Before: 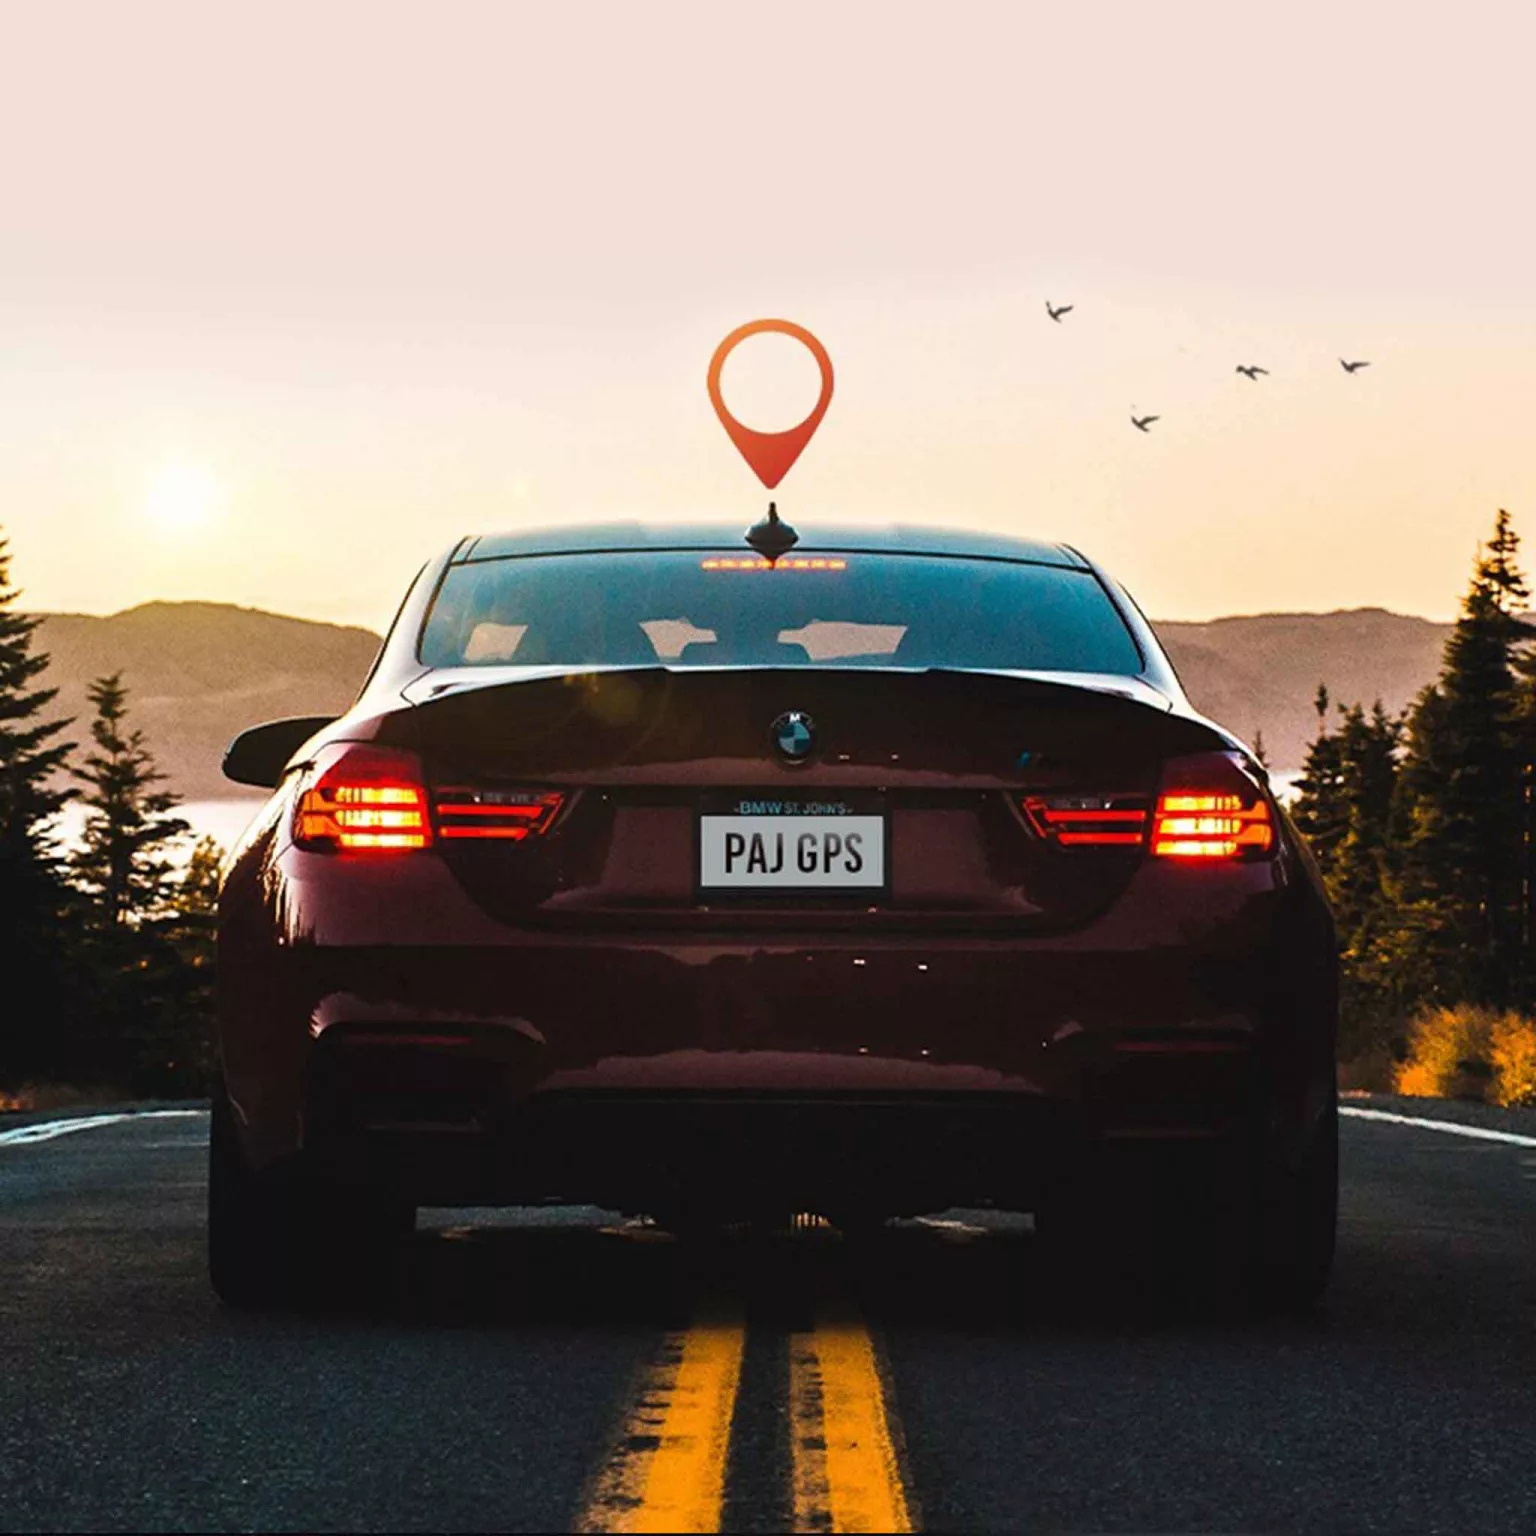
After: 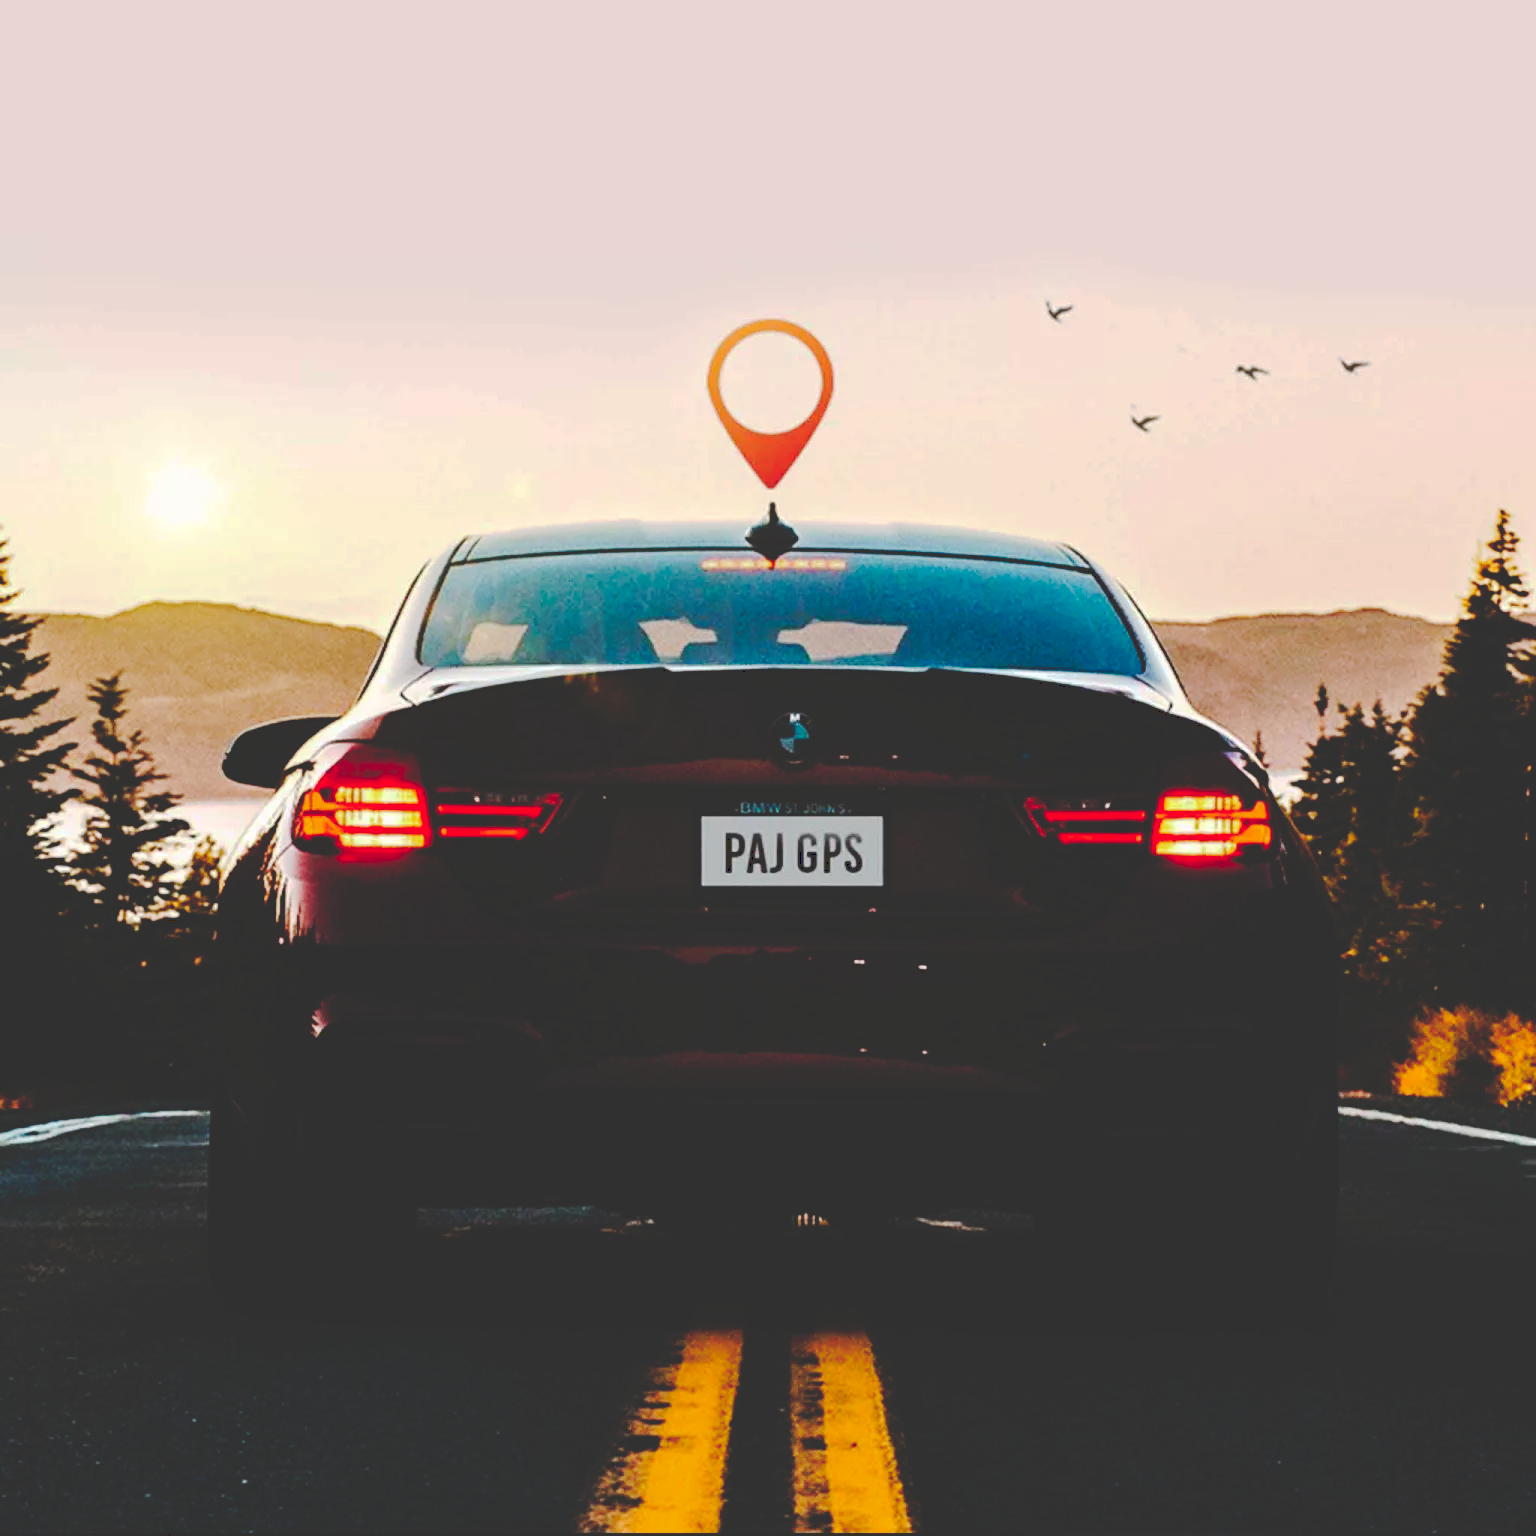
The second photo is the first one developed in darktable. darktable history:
white balance: emerald 1
tone curve: curves: ch0 [(0, 0) (0.003, 0.198) (0.011, 0.198) (0.025, 0.198) (0.044, 0.198) (0.069, 0.201) (0.1, 0.202) (0.136, 0.207) (0.177, 0.212) (0.224, 0.222) (0.277, 0.27) (0.335, 0.332) (0.399, 0.422) (0.468, 0.542) (0.543, 0.626) (0.623, 0.698) (0.709, 0.764) (0.801, 0.82) (0.898, 0.863) (1, 1)], preserve colors none
